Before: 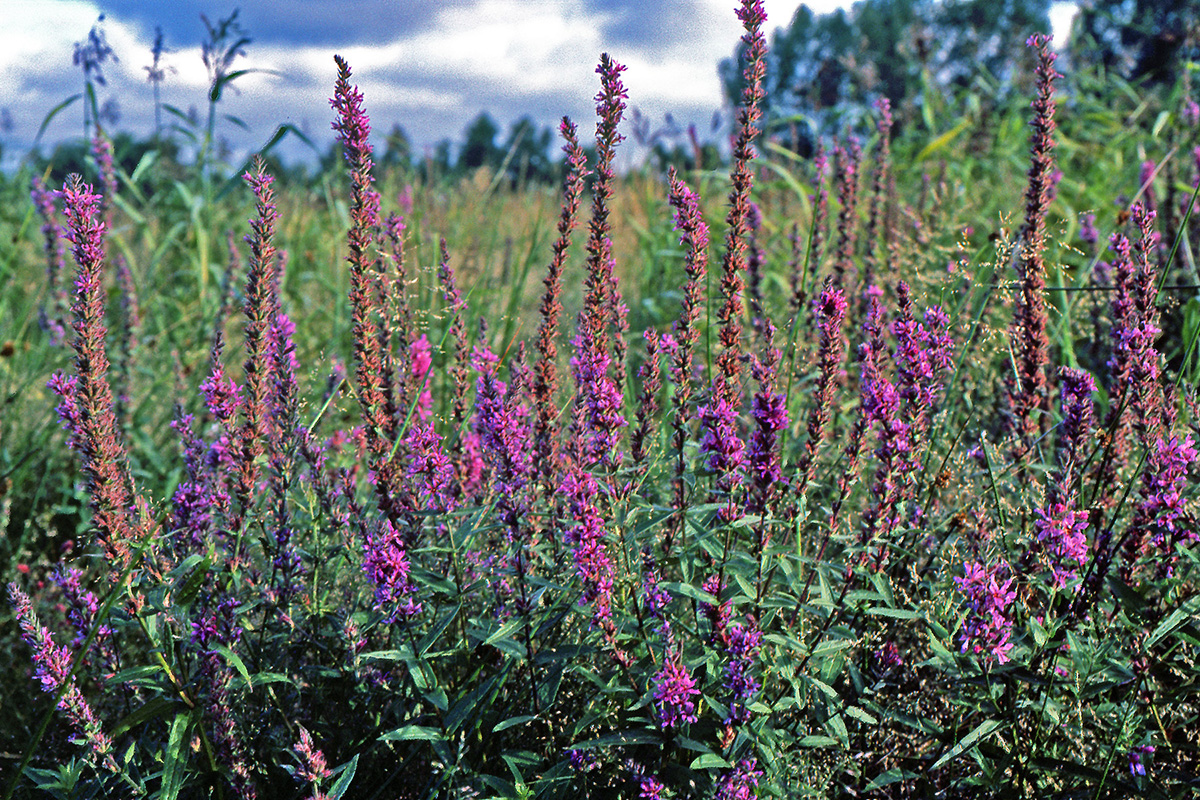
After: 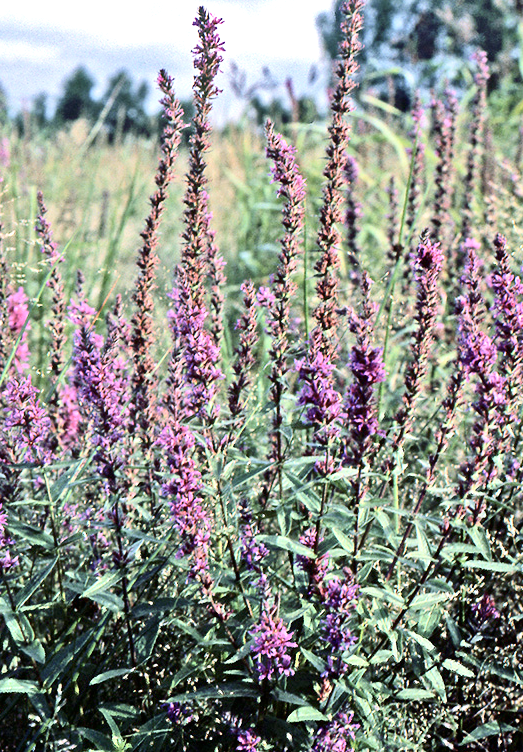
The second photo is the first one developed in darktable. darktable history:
exposure: black level correction 0, exposure 0.5 EV, compensate exposure bias true, compensate highlight preservation false
crop: left 33.641%, top 6%, right 22.705%
contrast brightness saturation: contrast 0.253, saturation -0.312
